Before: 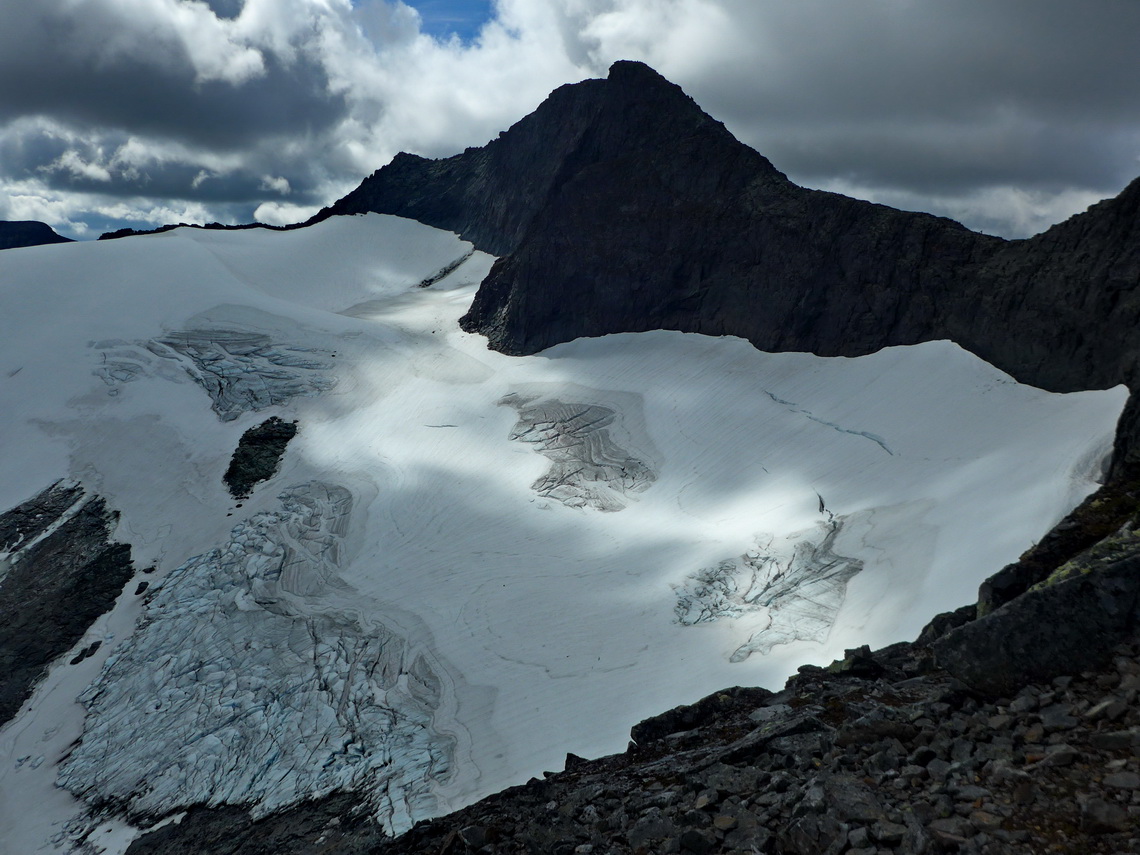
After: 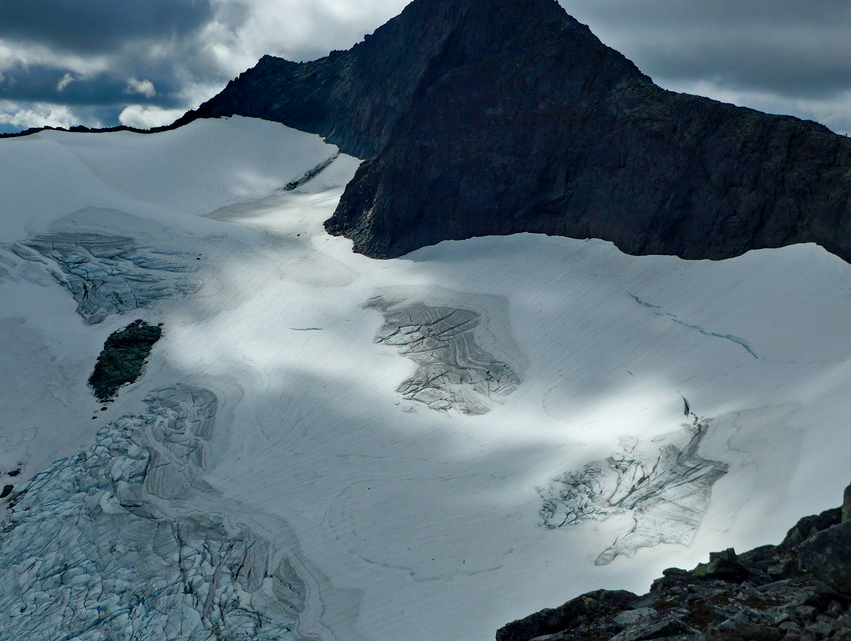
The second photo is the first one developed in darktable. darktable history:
color balance rgb: shadows lift › chroma 1.01%, shadows lift › hue 214.71°, perceptual saturation grading › global saturation 20%, perceptual saturation grading › highlights -50.207%, perceptual saturation grading › shadows 30.049%, global vibrance 15.207%
shadows and highlights: shadows color adjustment 97.68%, soften with gaussian
crop and rotate: left 11.894%, top 11.352%, right 13.443%, bottom 13.663%
